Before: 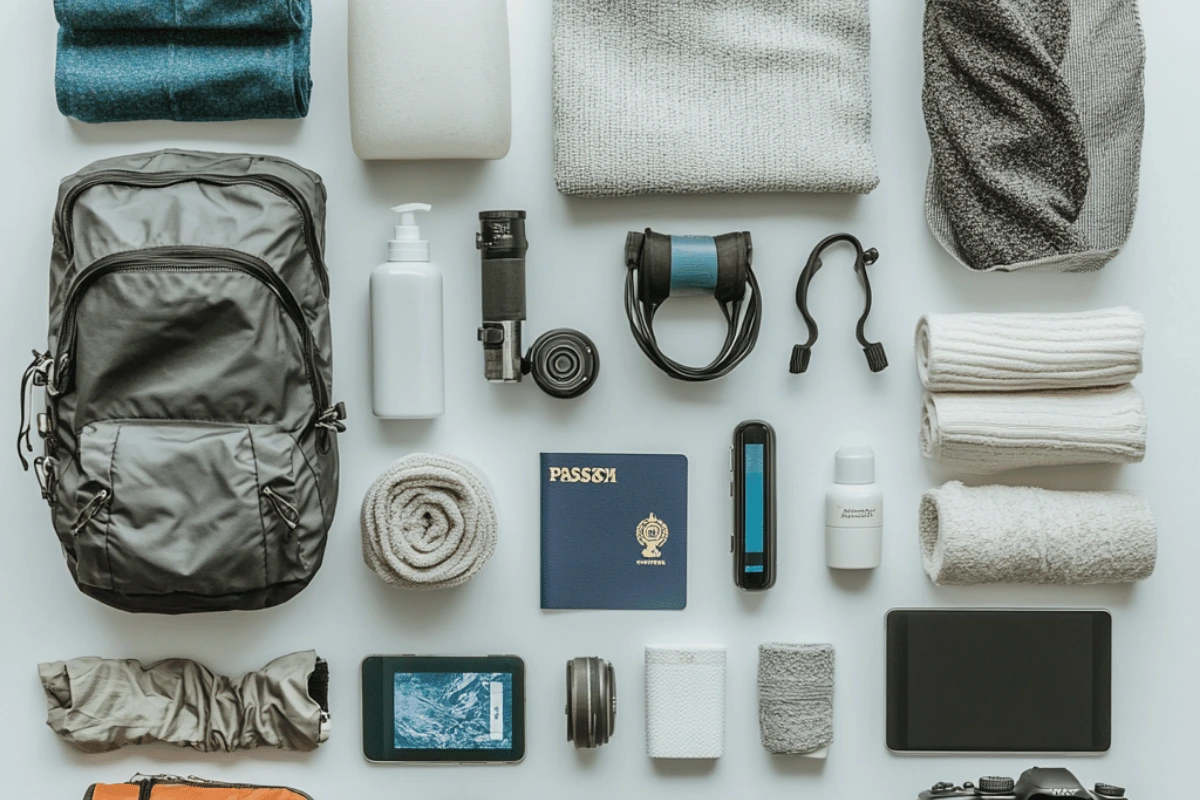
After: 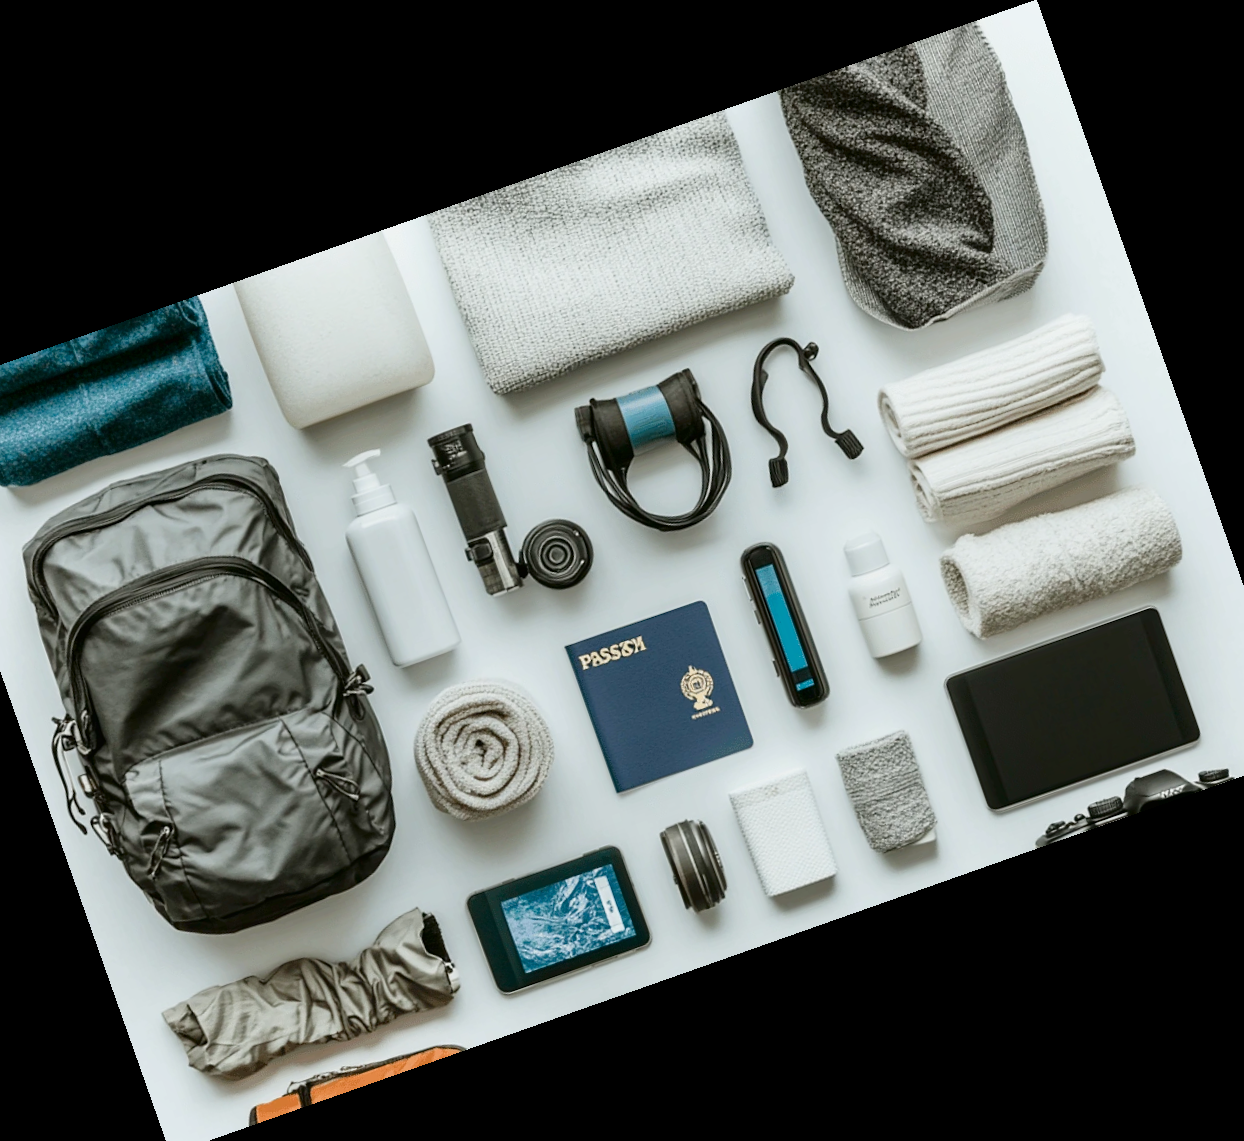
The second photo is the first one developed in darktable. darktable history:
shadows and highlights: shadows -62.32, white point adjustment -5.22, highlights 61.59
crop and rotate: angle 19.43°, left 6.812%, right 4.125%, bottom 1.087%
color balance rgb: perceptual saturation grading › global saturation 20%, perceptual saturation grading › highlights -25%, perceptual saturation grading › shadows 25%
